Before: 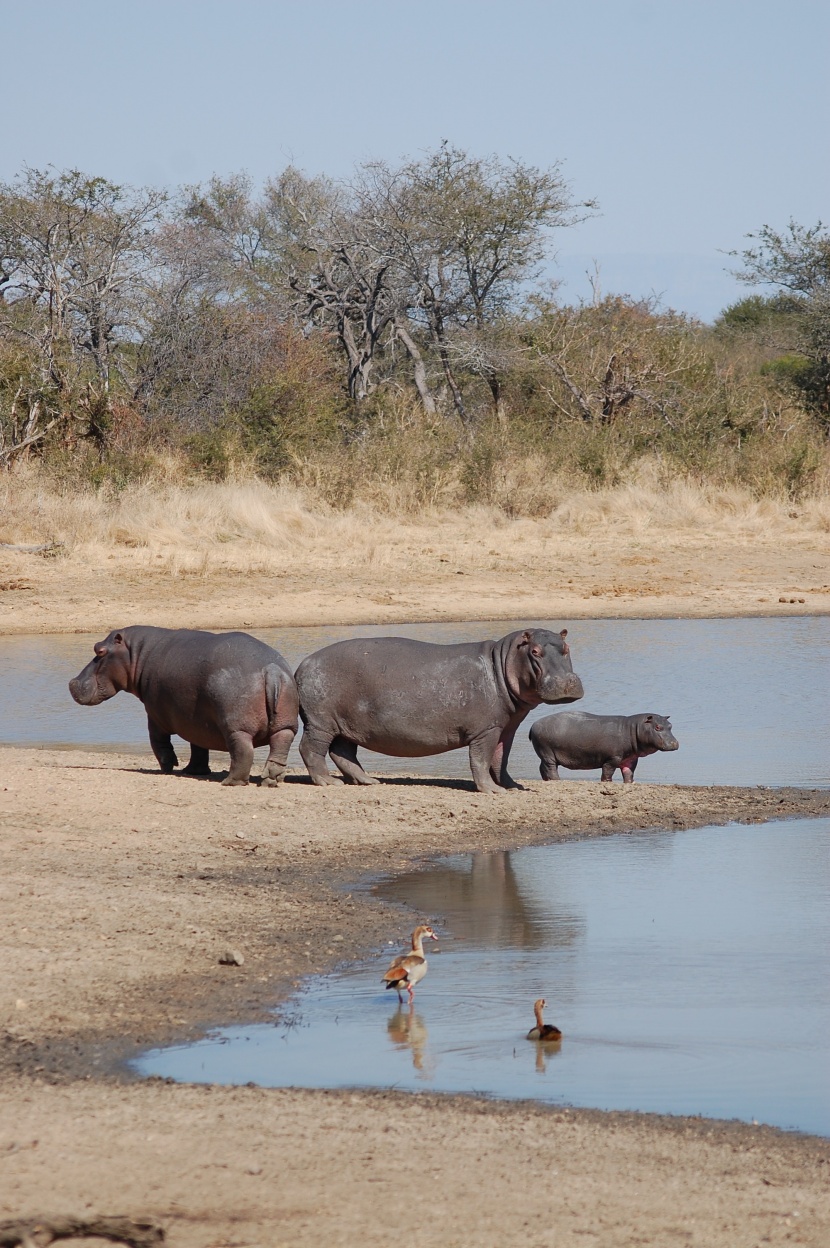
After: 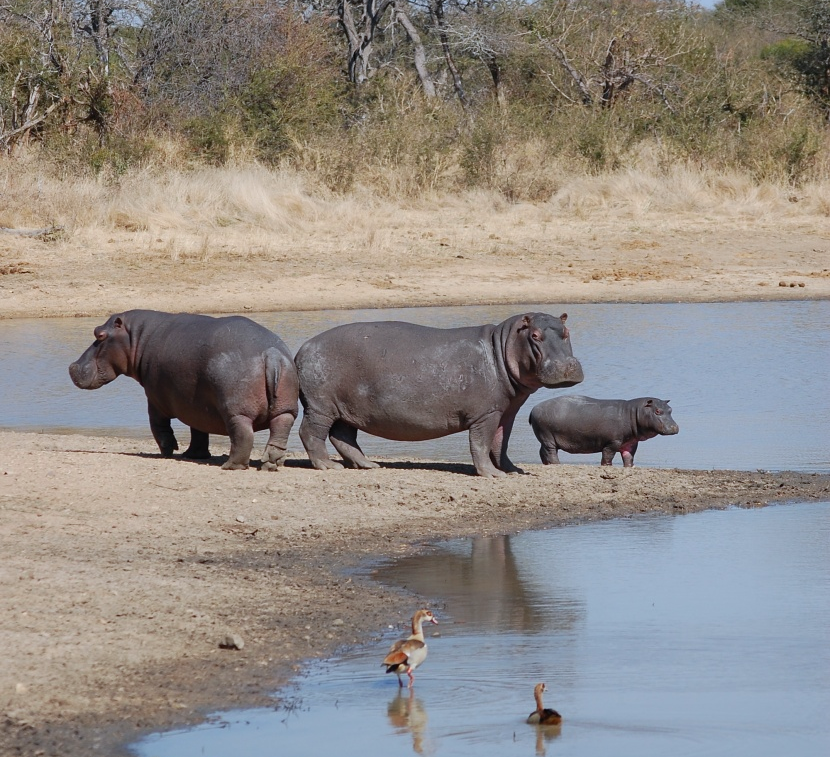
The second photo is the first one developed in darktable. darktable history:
white balance: red 0.967, blue 1.049
crop and rotate: top 25.357%, bottom 13.942%
